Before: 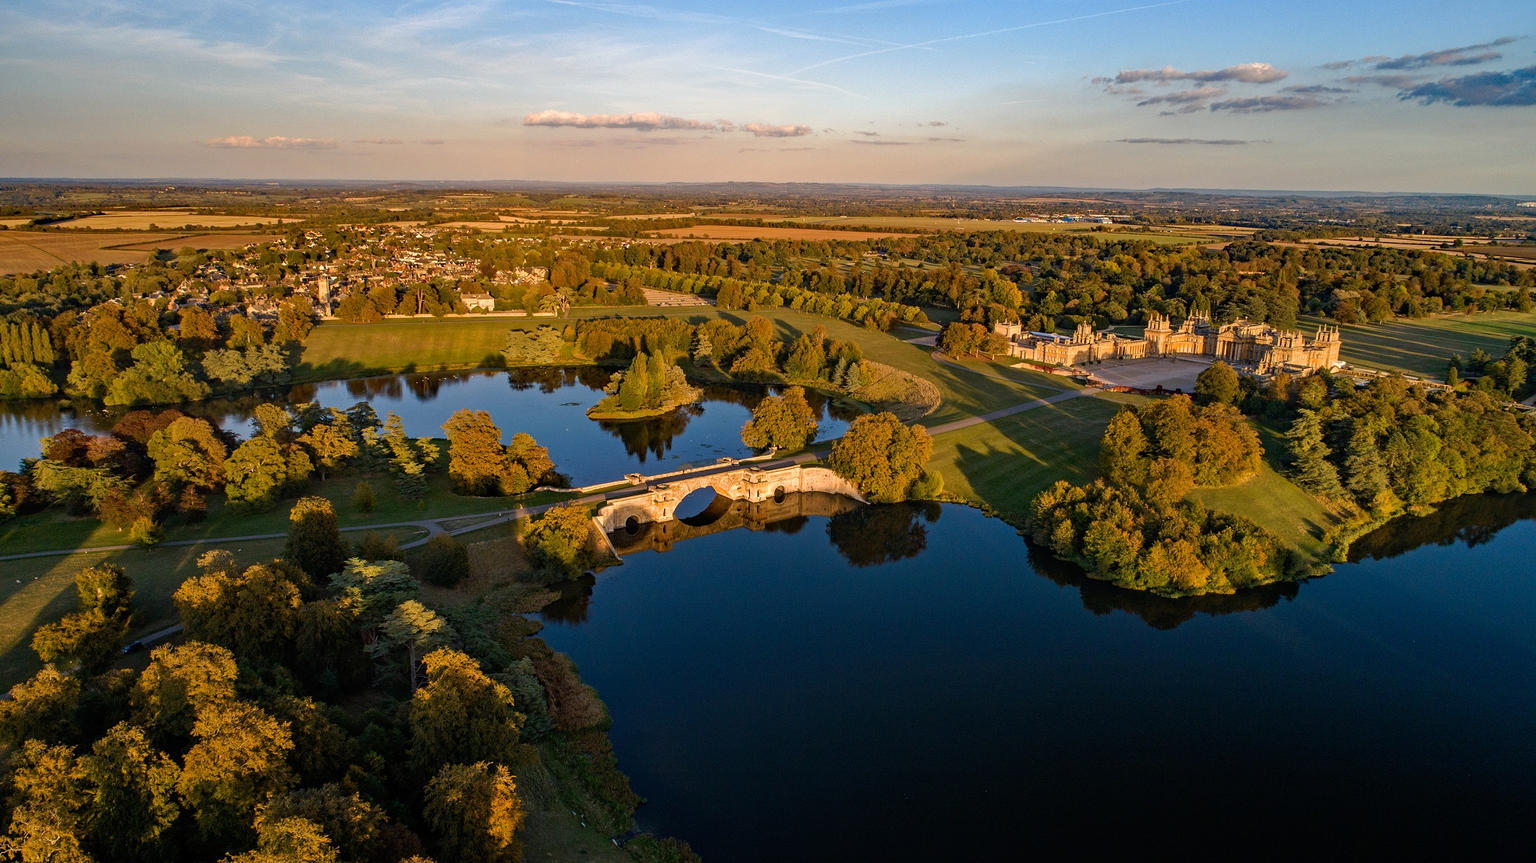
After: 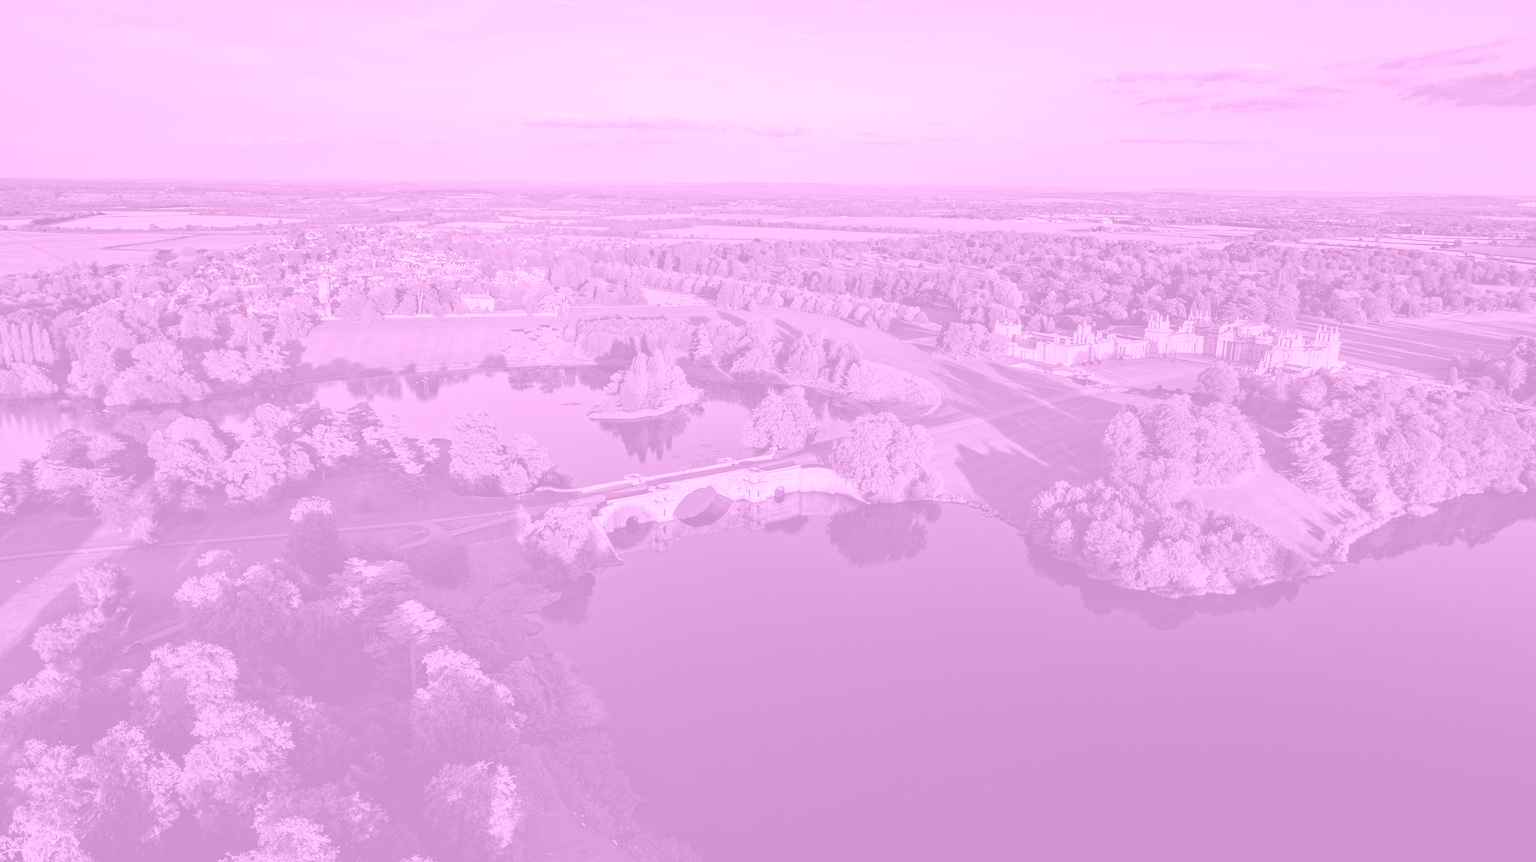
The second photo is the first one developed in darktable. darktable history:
white balance: red 1.066, blue 1.119
colorize: hue 331.2°, saturation 75%, source mix 30.28%, lightness 70.52%, version 1
